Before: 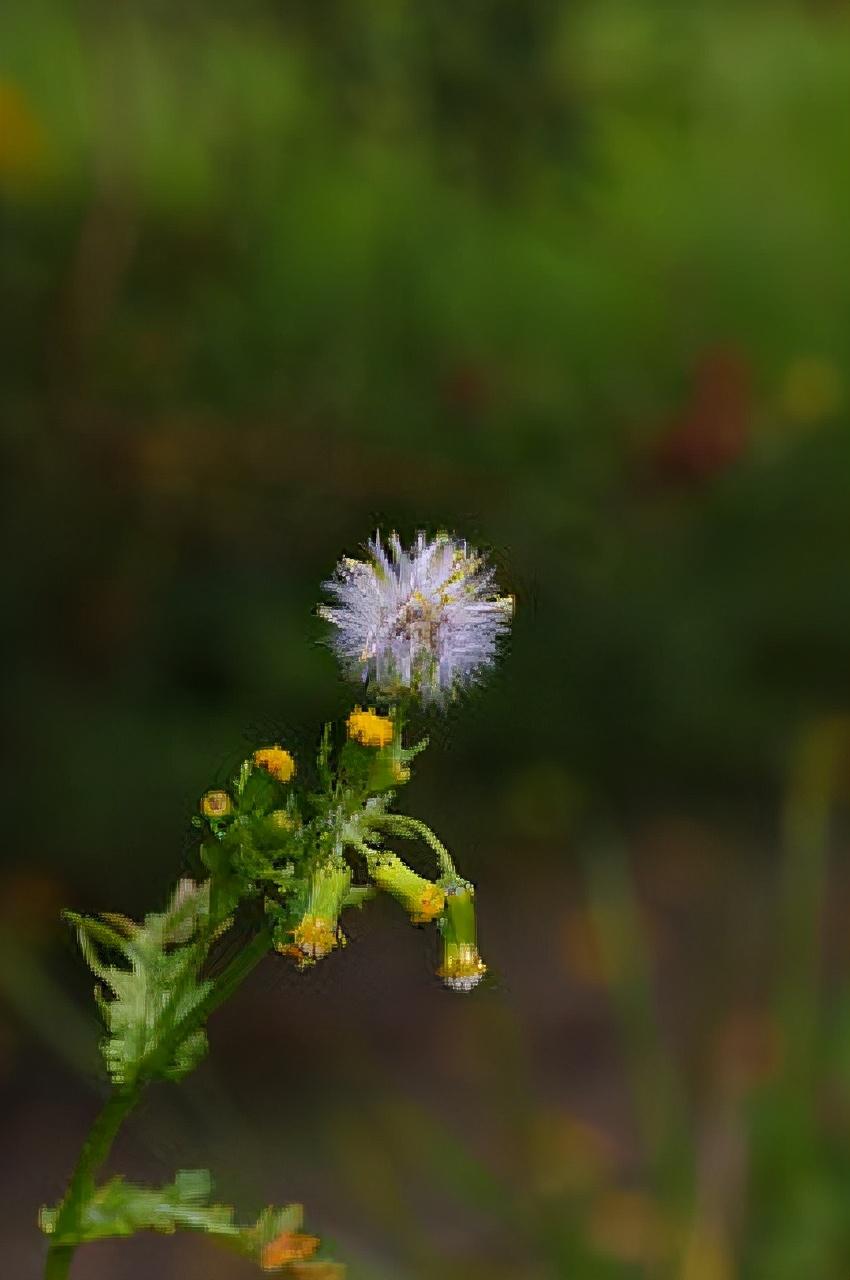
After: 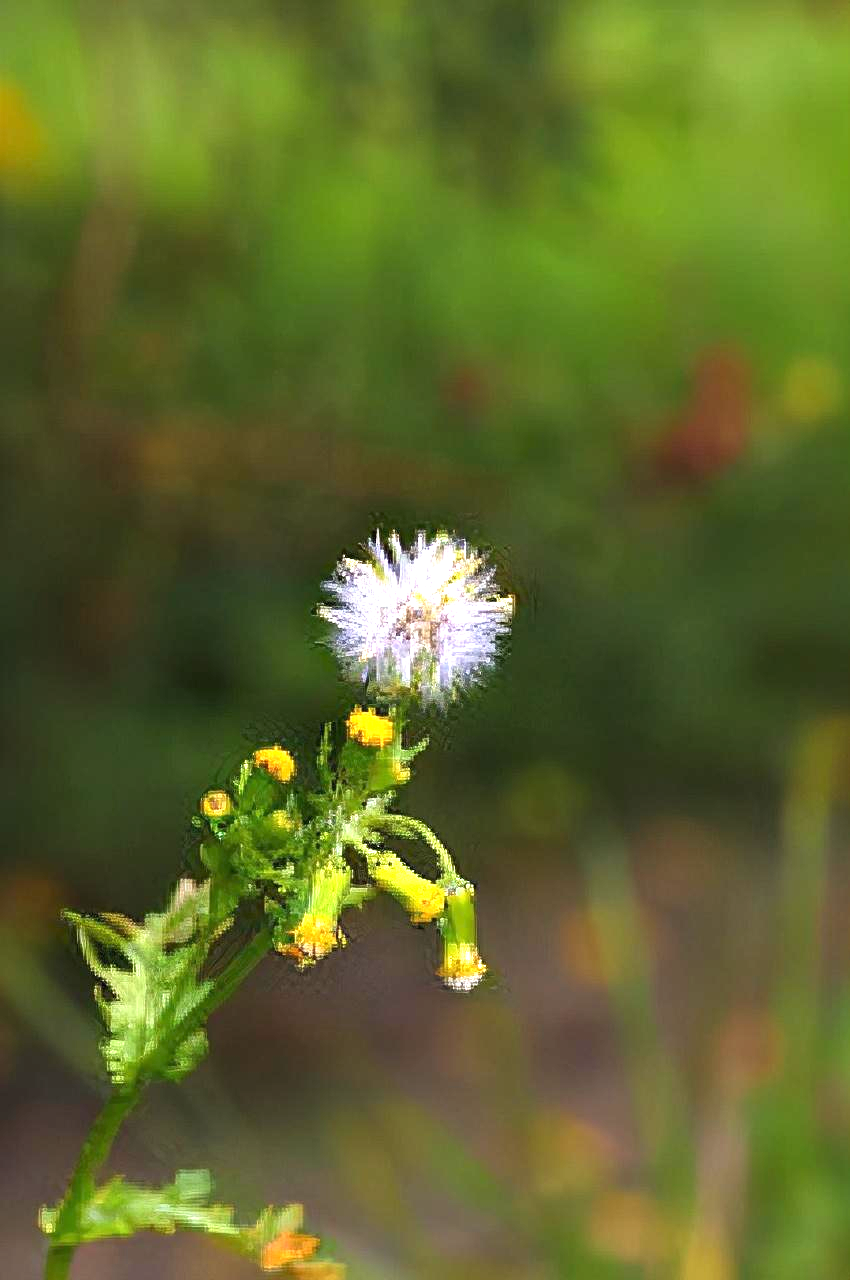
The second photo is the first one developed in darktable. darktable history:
exposure: black level correction 0, exposure 1.546 EV, compensate highlight preservation false
